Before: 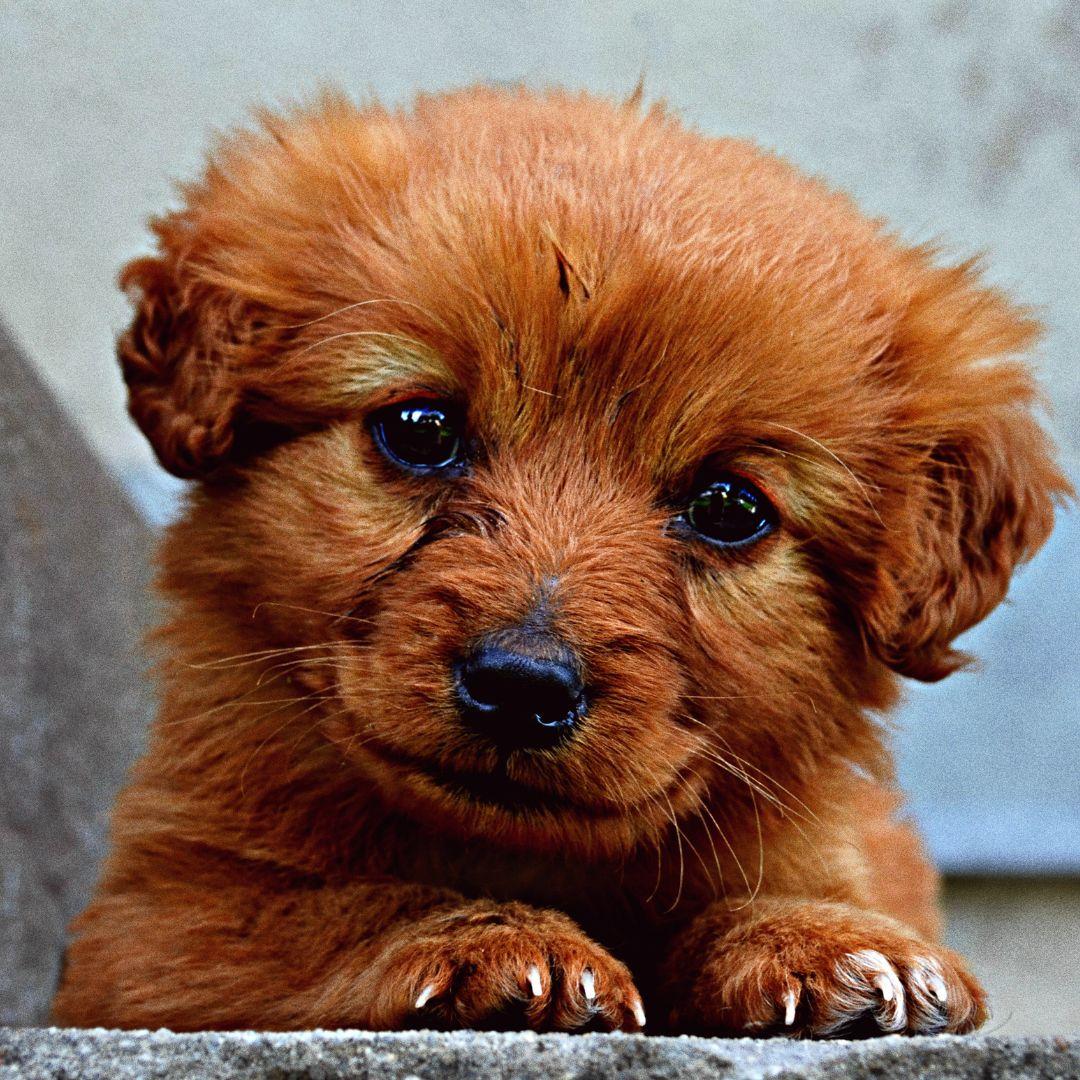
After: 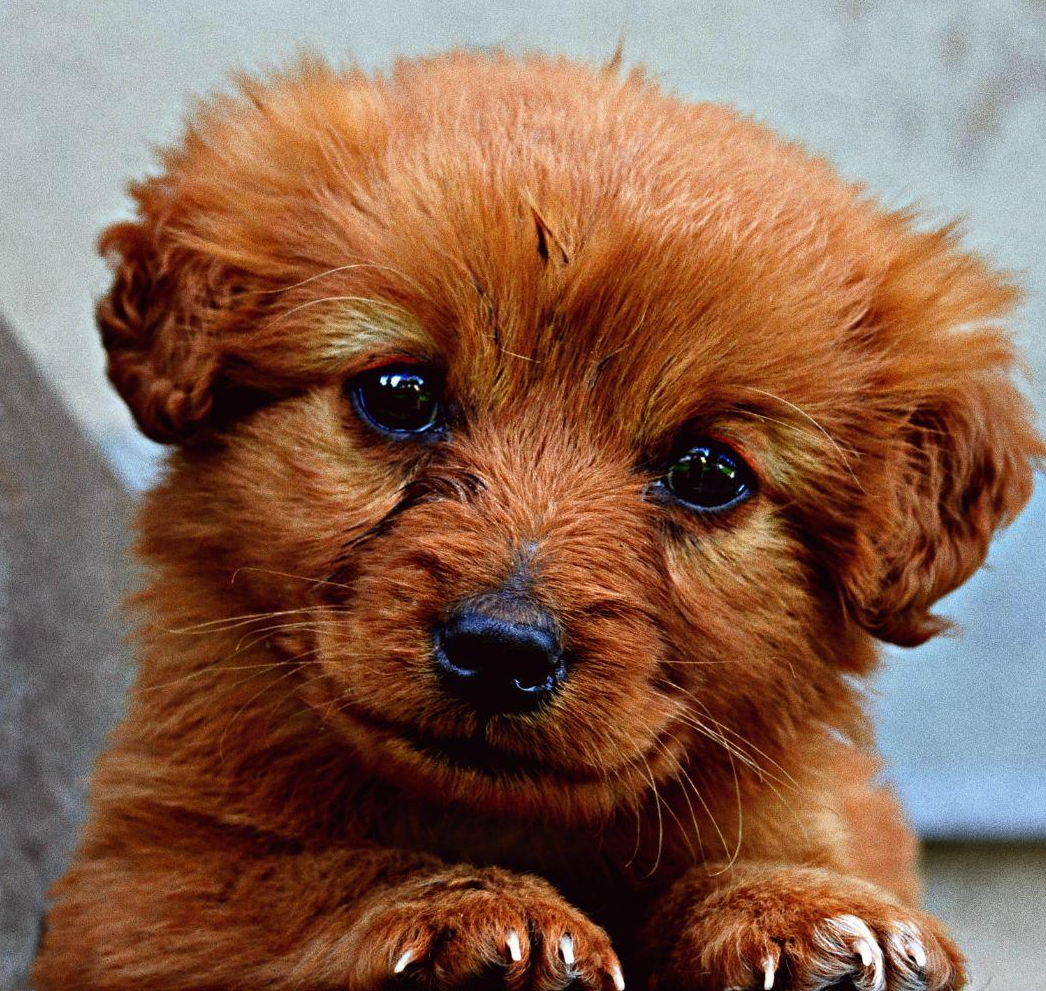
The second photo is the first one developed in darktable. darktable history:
color zones: mix -62.47%
crop: left 1.964%, top 3.251%, right 1.122%, bottom 4.933%
